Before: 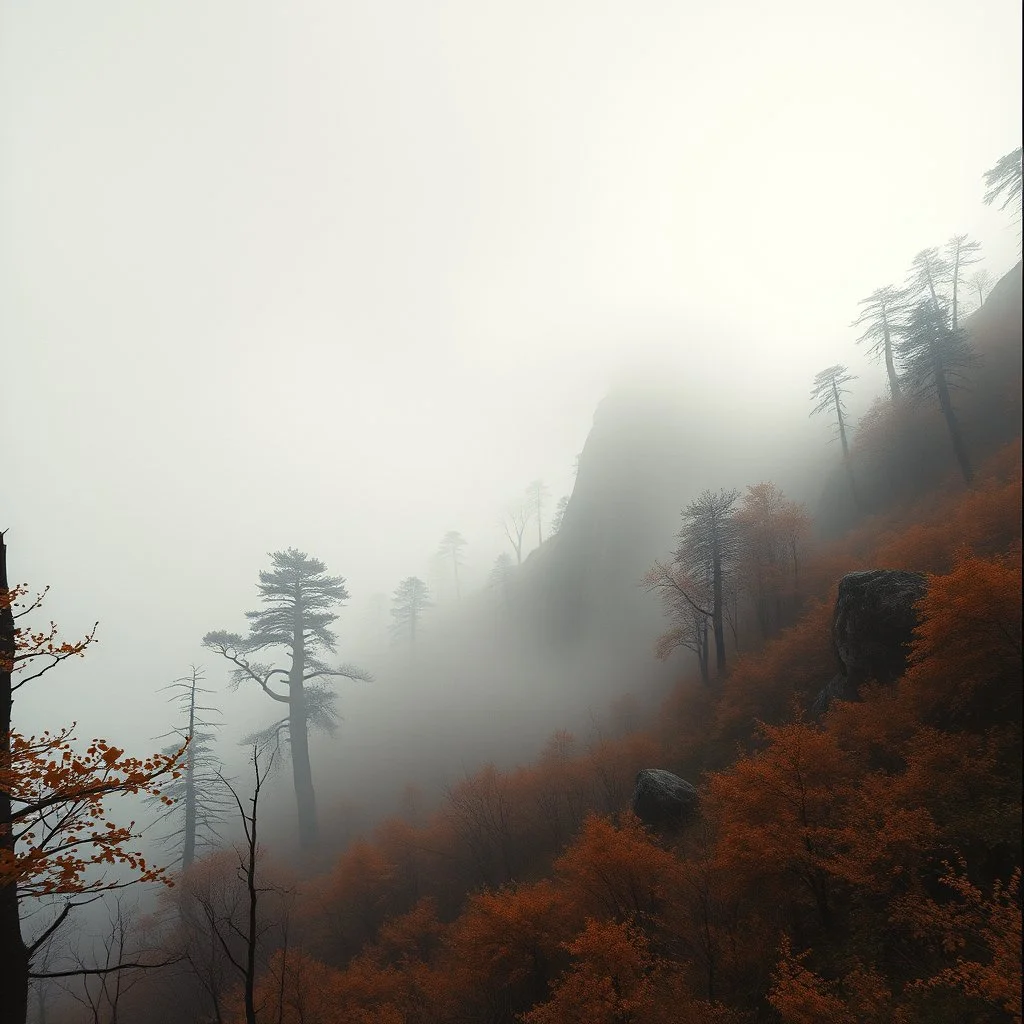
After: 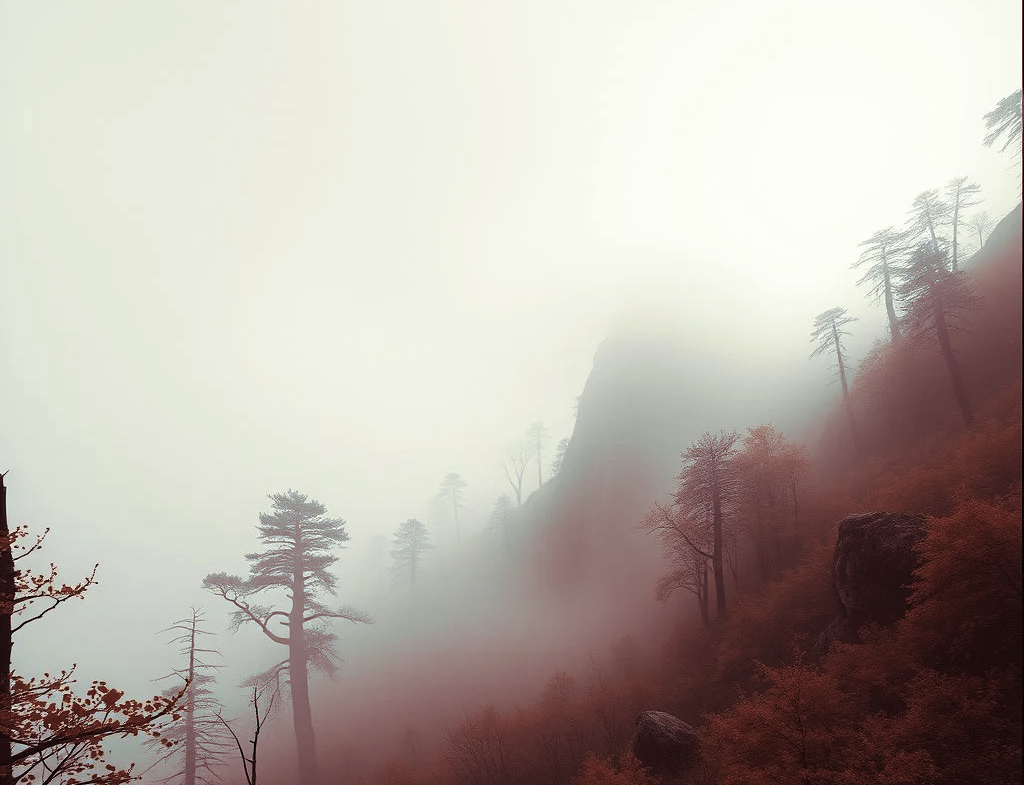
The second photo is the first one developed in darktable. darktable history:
split-toning: shadows › hue 360°
crop: top 5.667%, bottom 17.637%
